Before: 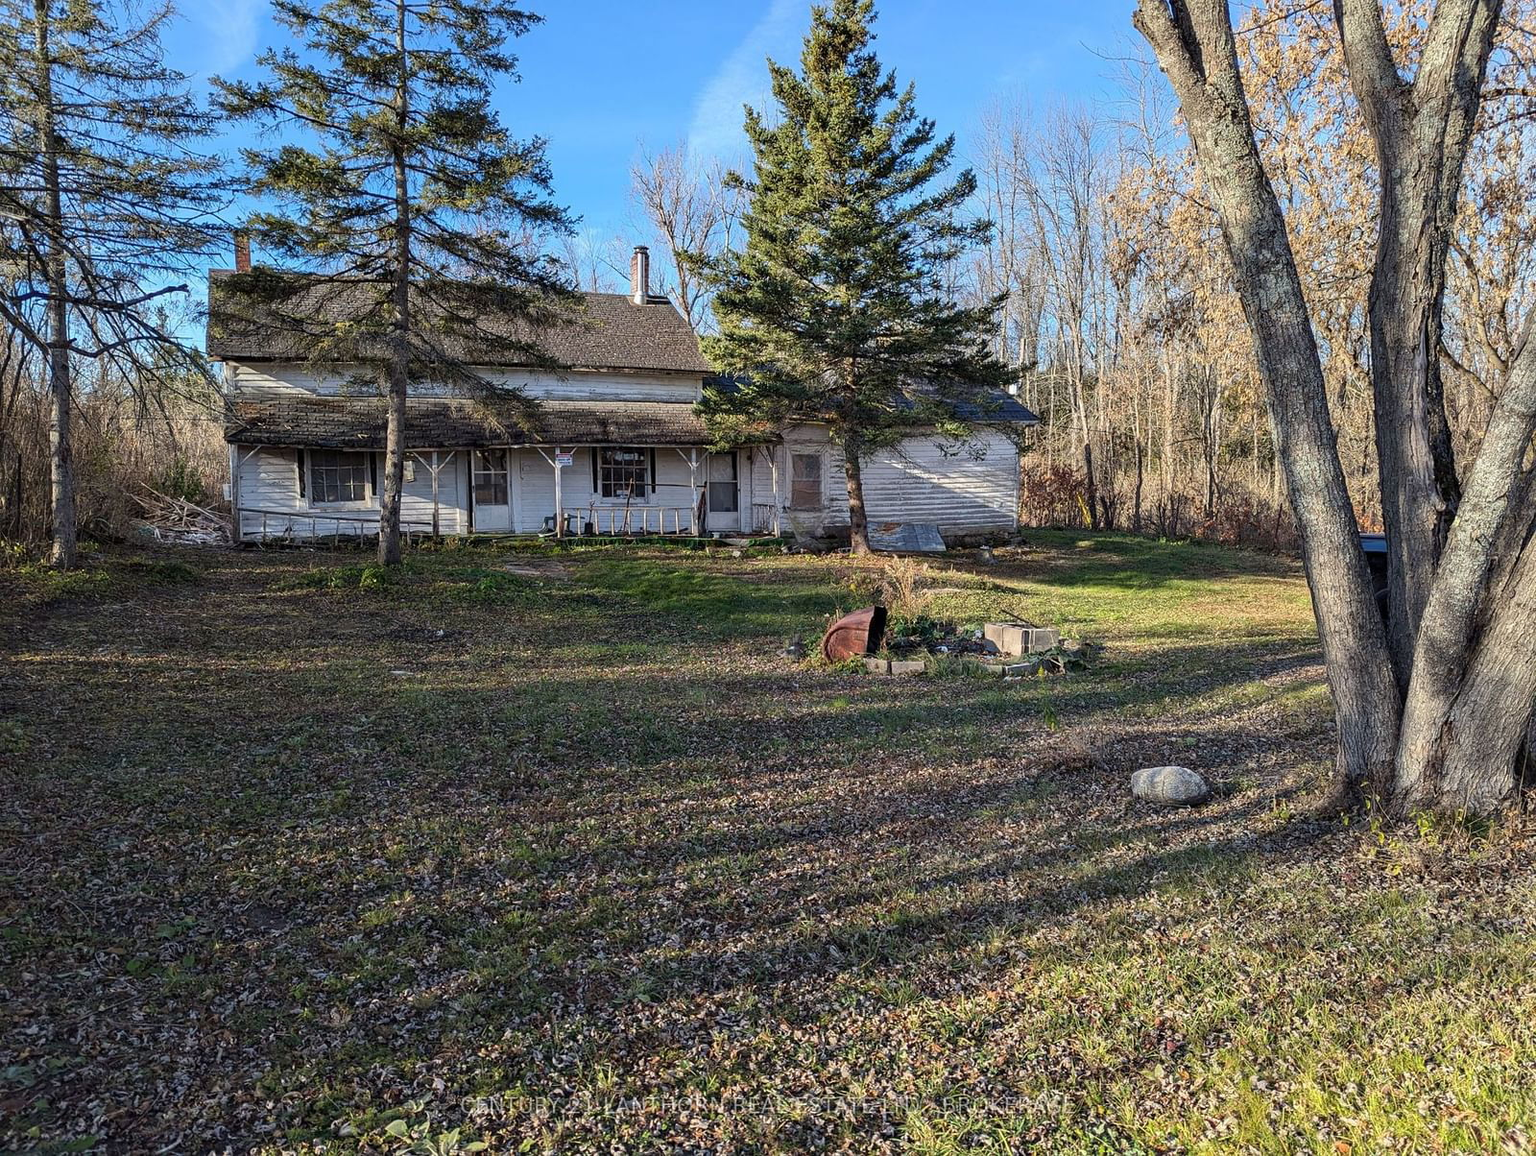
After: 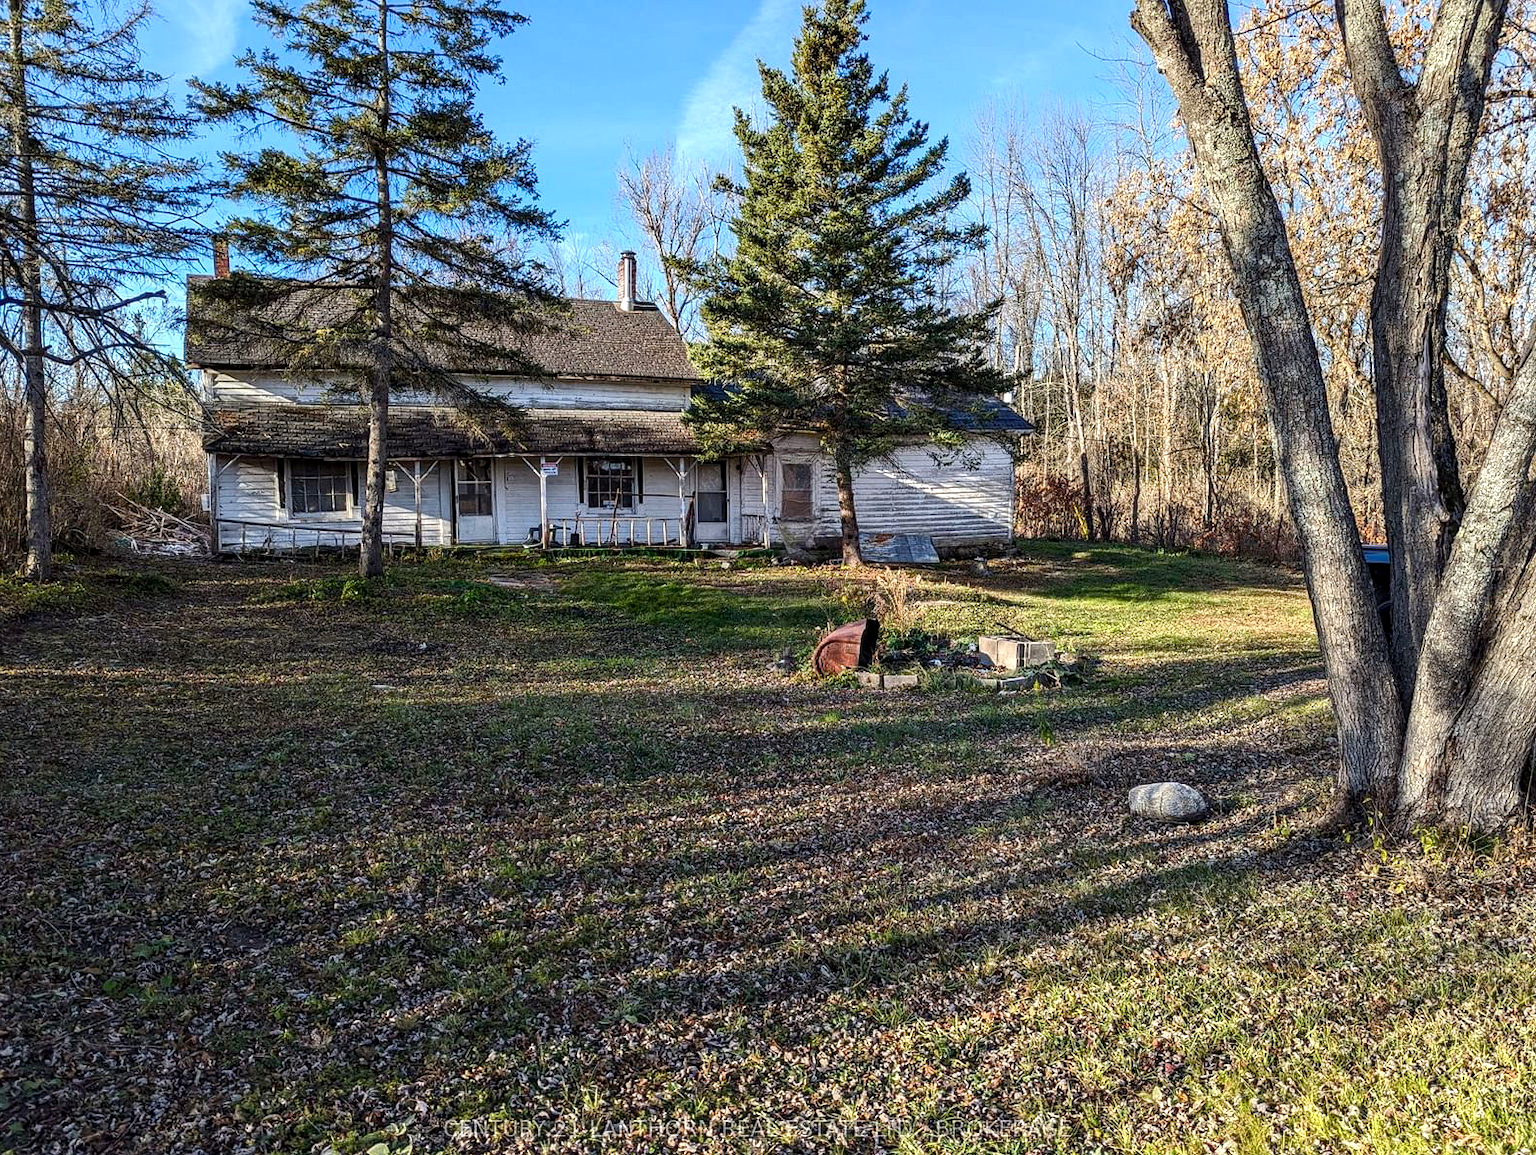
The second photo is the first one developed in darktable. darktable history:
tone equalizer: -8 EV -0.417 EV, -7 EV -0.389 EV, -6 EV -0.333 EV, -5 EV -0.222 EV, -3 EV 0.222 EV, -2 EV 0.333 EV, -1 EV 0.389 EV, +0 EV 0.417 EV, edges refinement/feathering 500, mask exposure compensation -1.57 EV, preserve details no
color balance rgb: perceptual saturation grading › global saturation 20%, perceptual saturation grading › highlights -25%, perceptual saturation grading › shadows 25%
local contrast: on, module defaults
crop: left 1.743%, right 0.268%, bottom 2.011%
